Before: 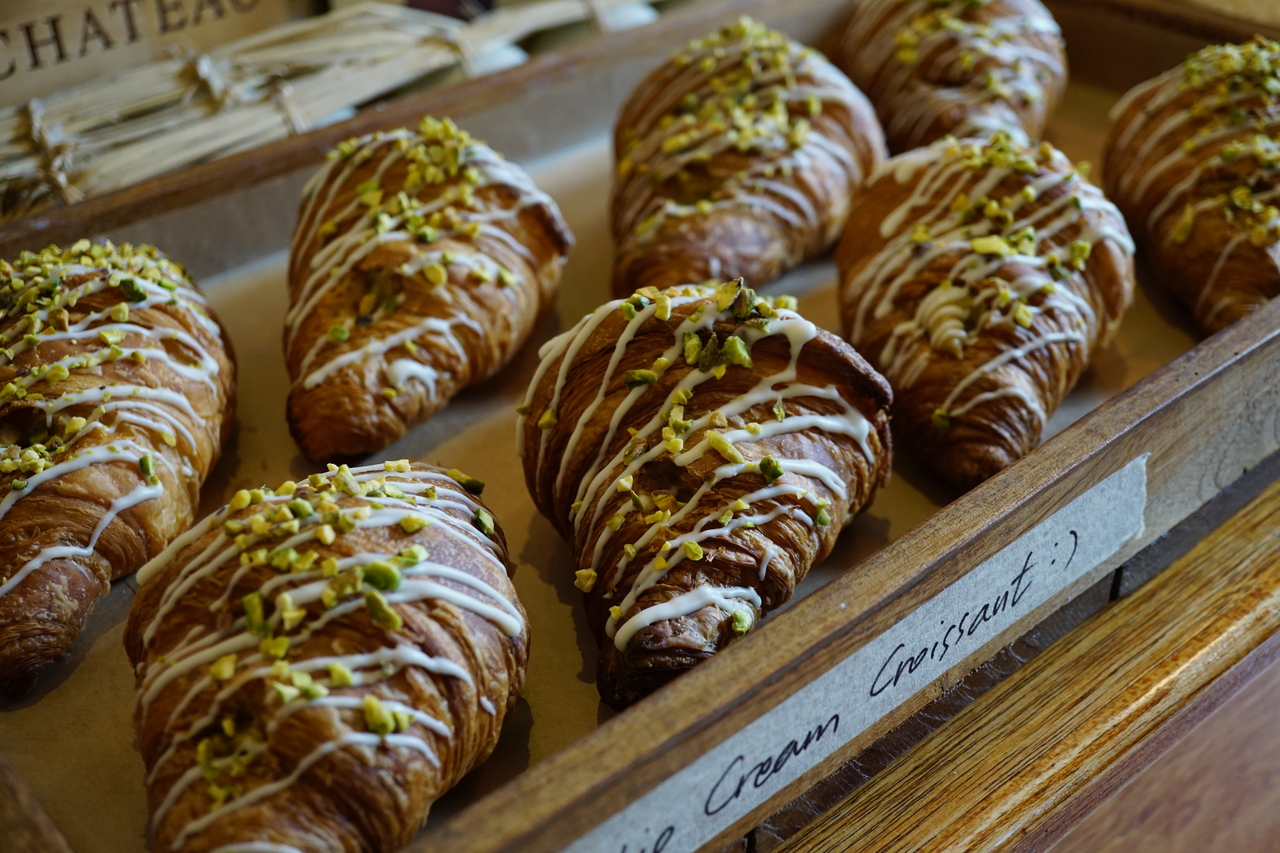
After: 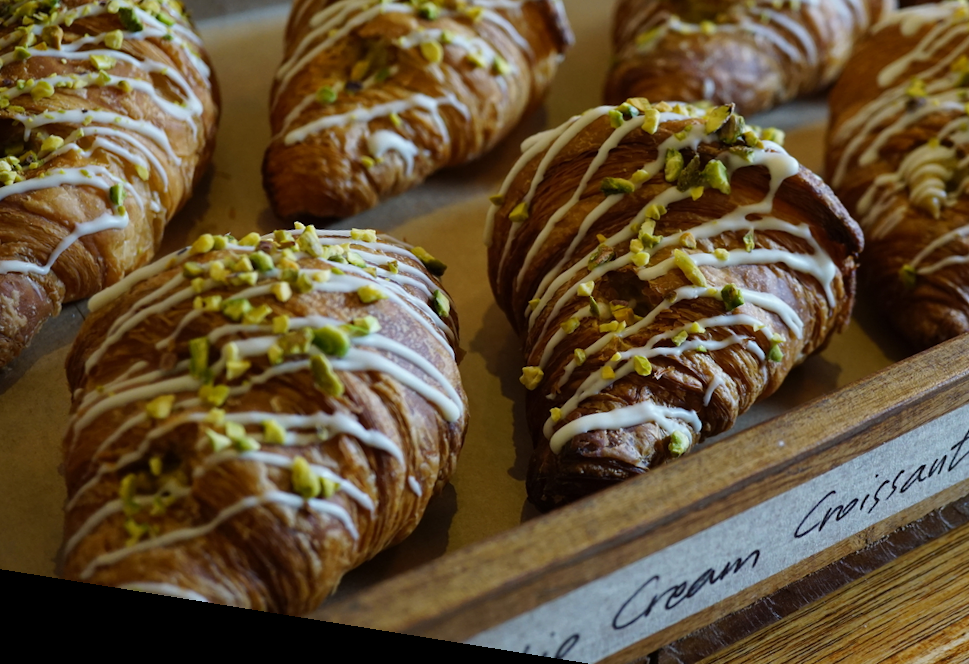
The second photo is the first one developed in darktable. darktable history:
rotate and perspective: rotation 9.12°, automatic cropping off
crop: left 6.488%, top 27.668%, right 24.183%, bottom 8.656%
